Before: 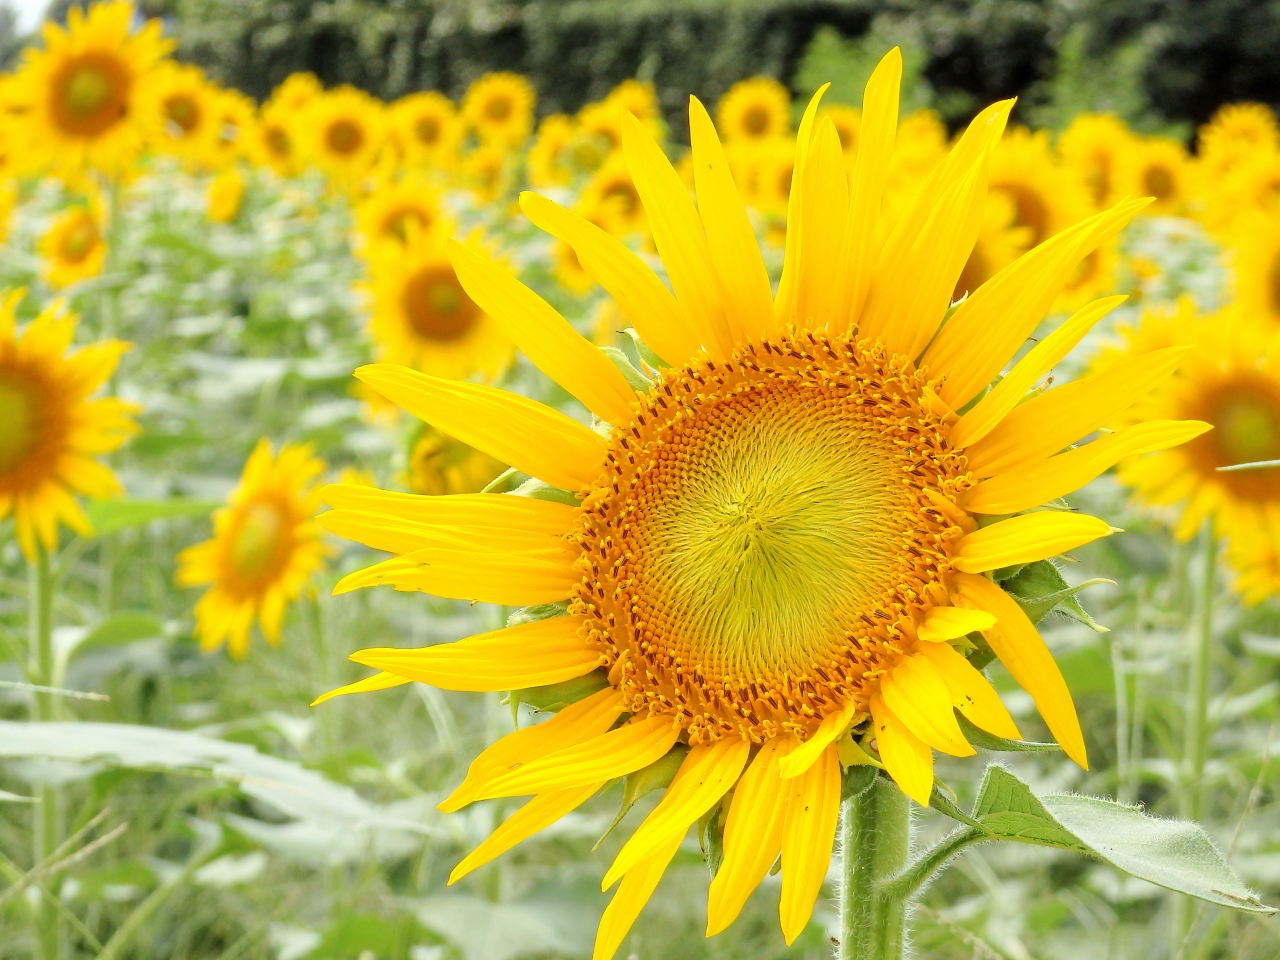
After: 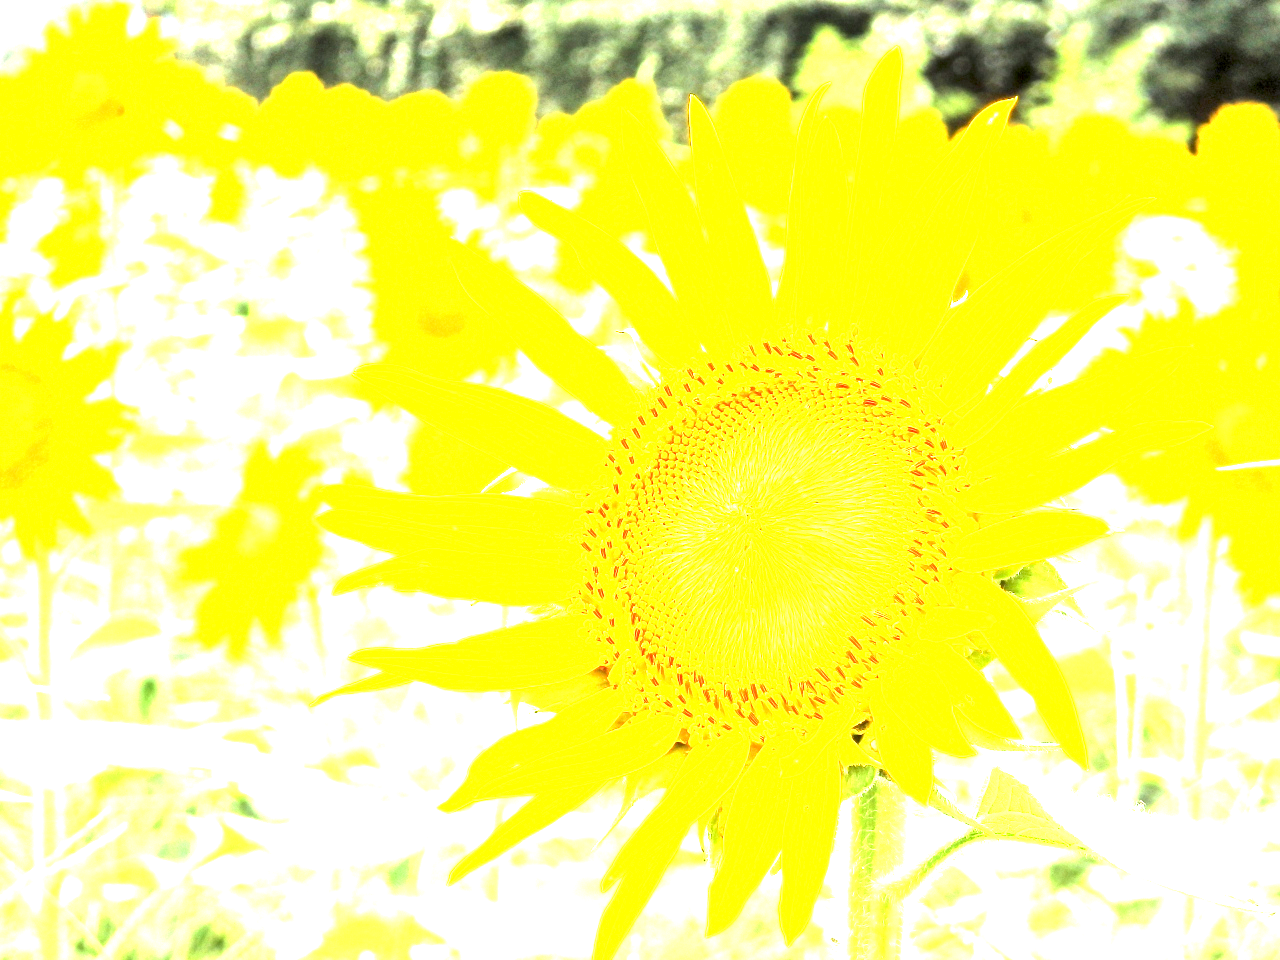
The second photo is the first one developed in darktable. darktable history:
exposure: exposure 2.91 EV, compensate highlight preservation false
tone equalizer: on, module defaults
